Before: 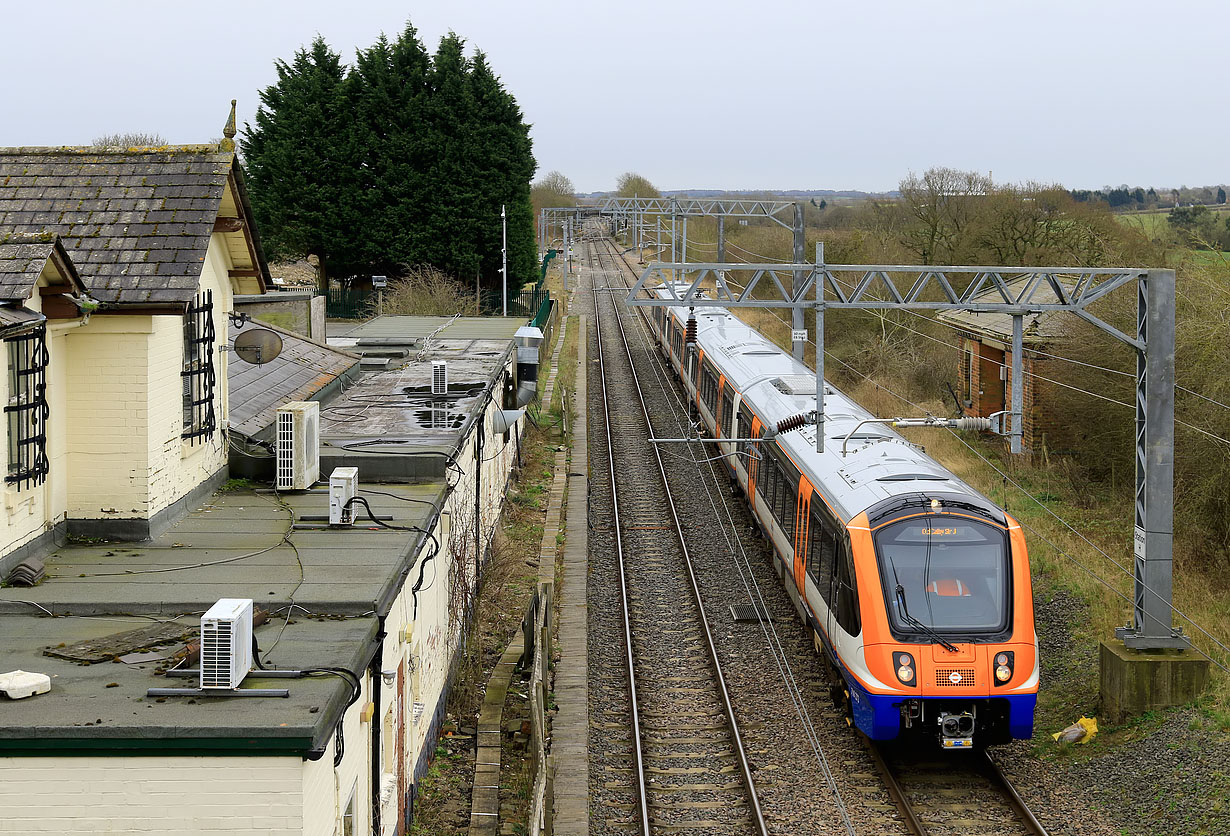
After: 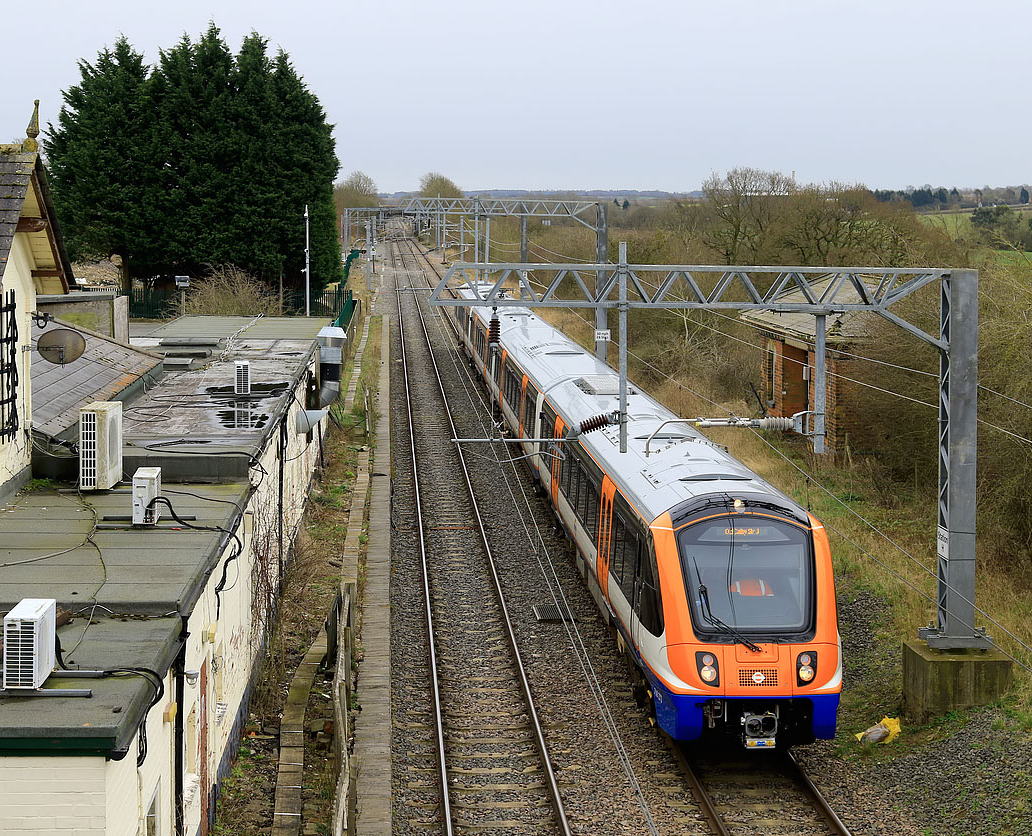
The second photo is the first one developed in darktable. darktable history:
crop: left 16.021%
